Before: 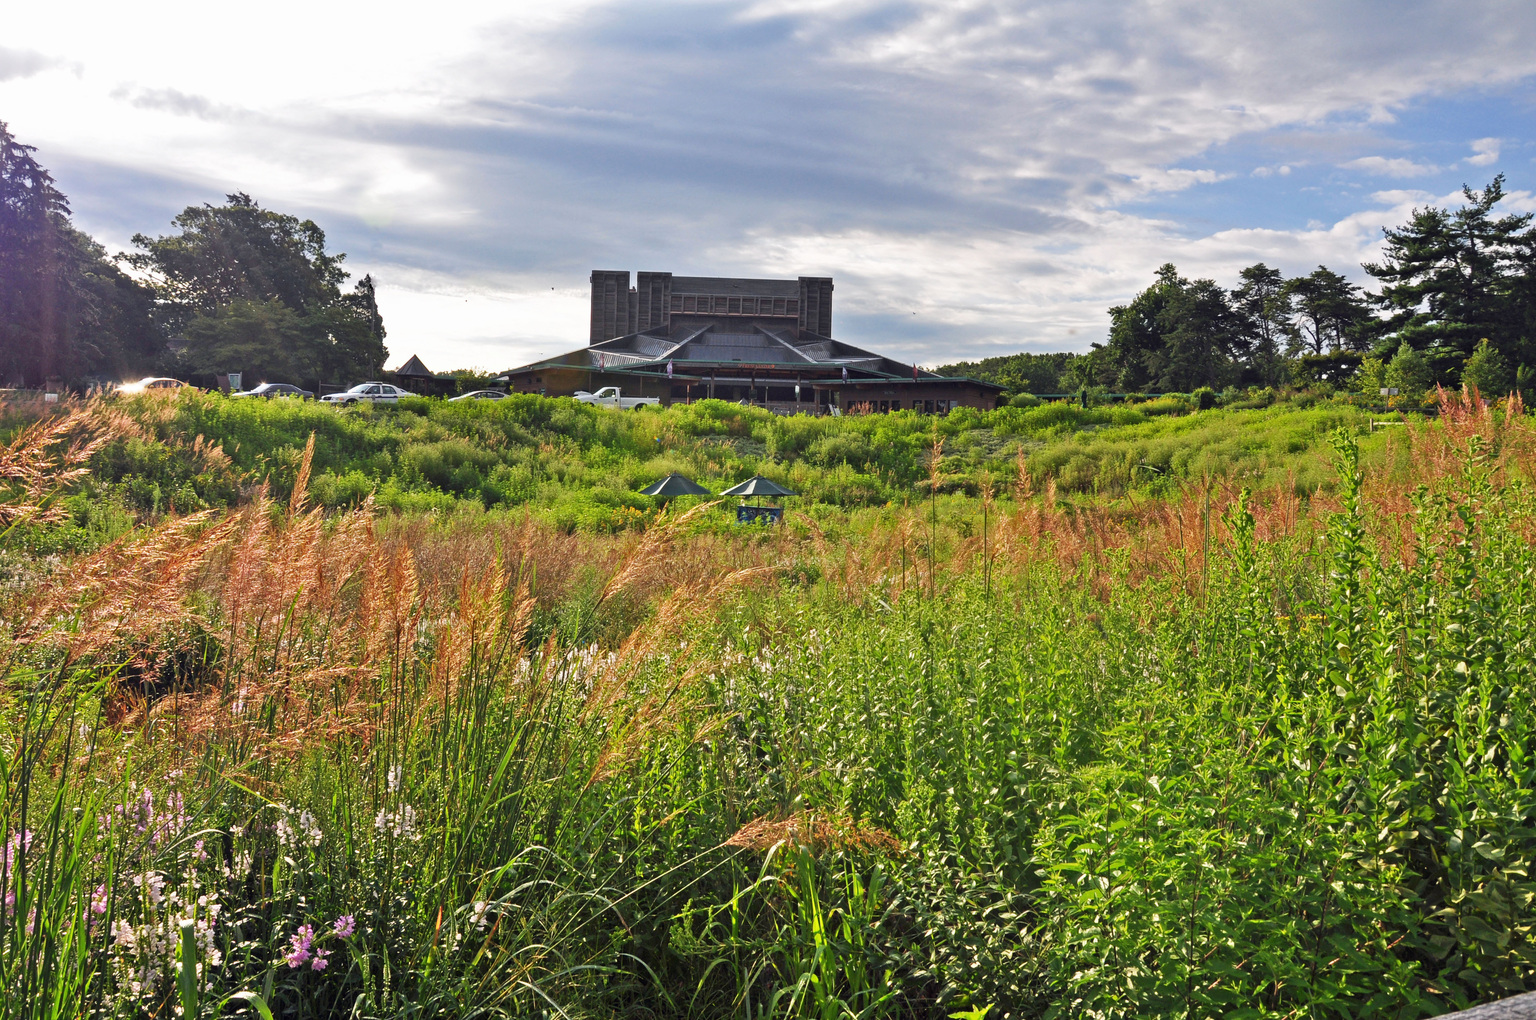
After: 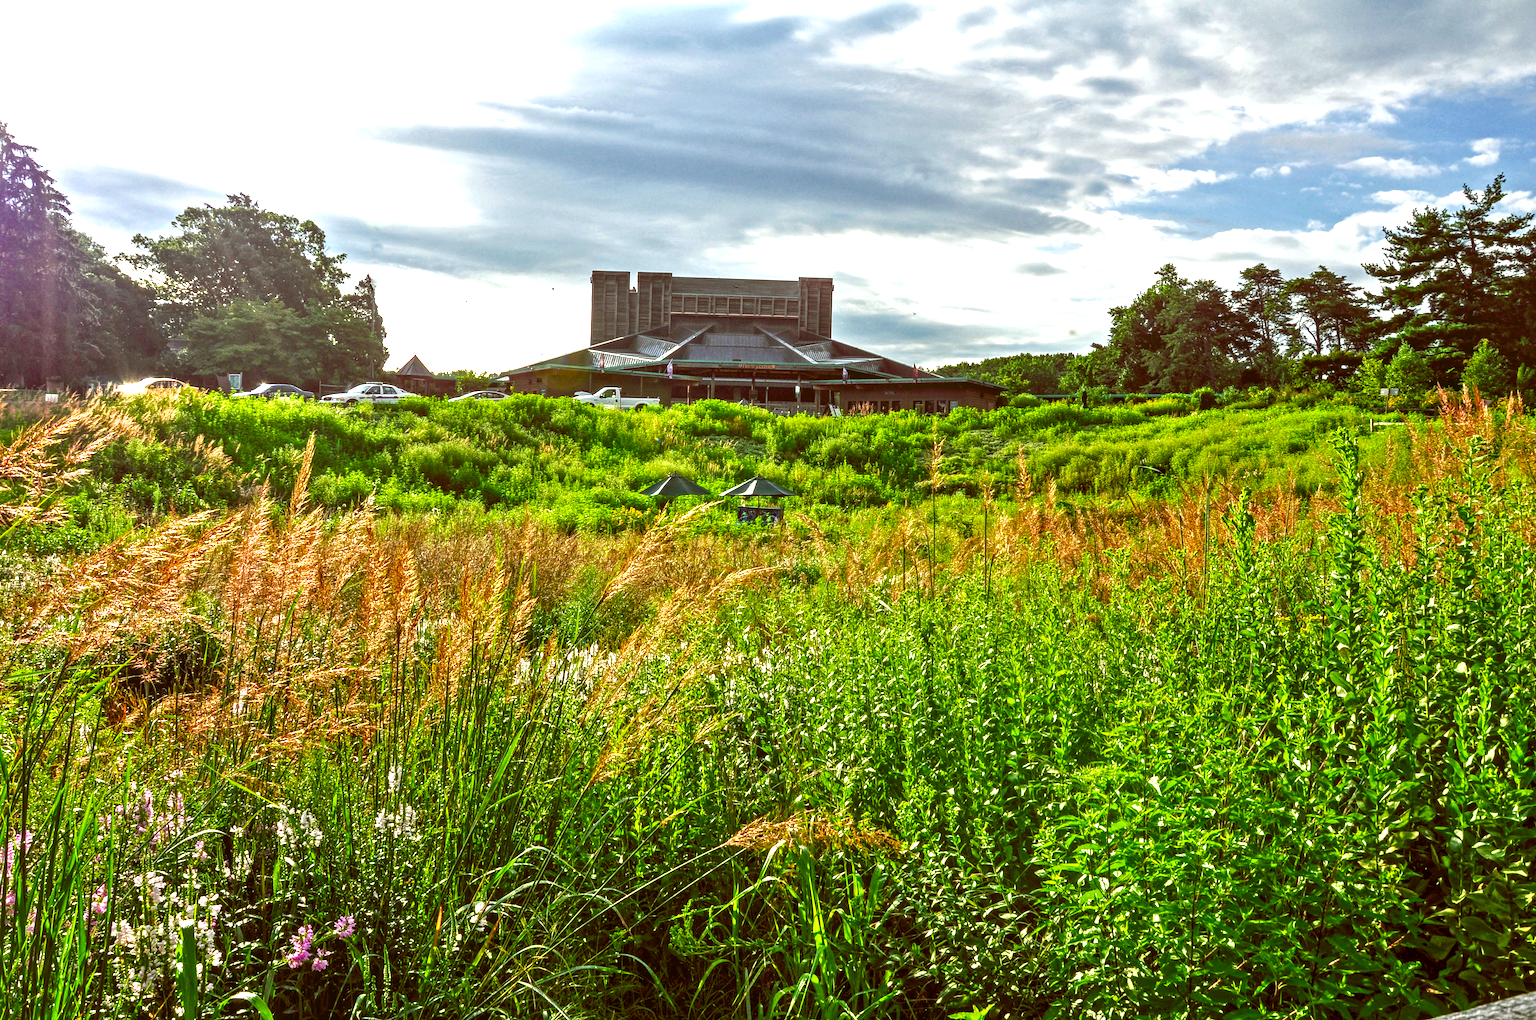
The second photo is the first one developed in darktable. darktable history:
color correction: highlights a* 8.98, highlights b* 15.09, shadows a* -0.49, shadows b* 26.52
local contrast: highlights 0%, shadows 0%, detail 133%
color balance rgb: shadows lift › luminance -7.7%, shadows lift › chroma 2.13%, shadows lift › hue 200.79°, power › luminance -7.77%, power › chroma 2.27%, power › hue 220.69°, highlights gain › luminance 15.15%, highlights gain › chroma 4%, highlights gain › hue 209.35°, global offset › luminance -0.21%, global offset › chroma 0.27%, perceptual saturation grading › global saturation 24.42%, perceptual saturation grading › highlights -24.42%, perceptual saturation grading › mid-tones 24.42%, perceptual saturation grading › shadows 40%, perceptual brilliance grading › global brilliance -5%, perceptual brilliance grading › highlights 24.42%, perceptual brilliance grading › mid-tones 7%, perceptual brilliance grading › shadows -5%
